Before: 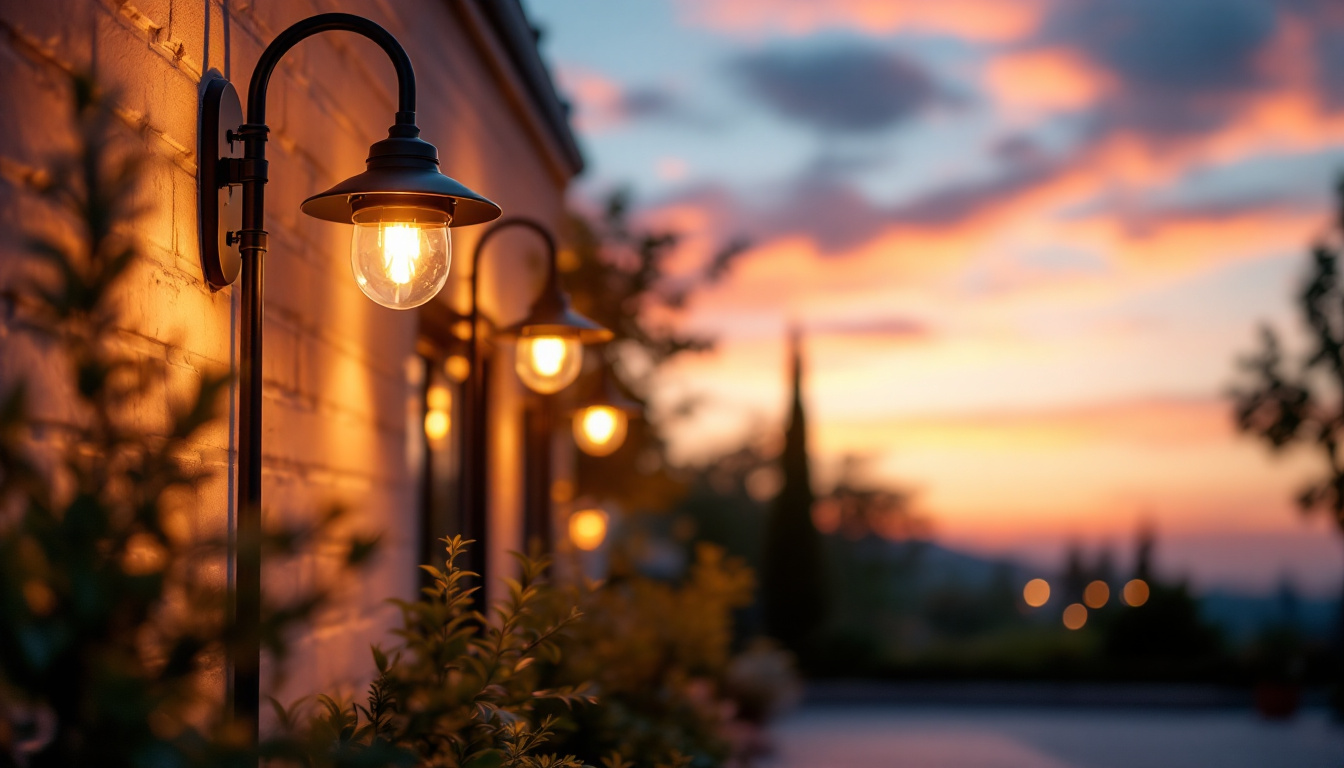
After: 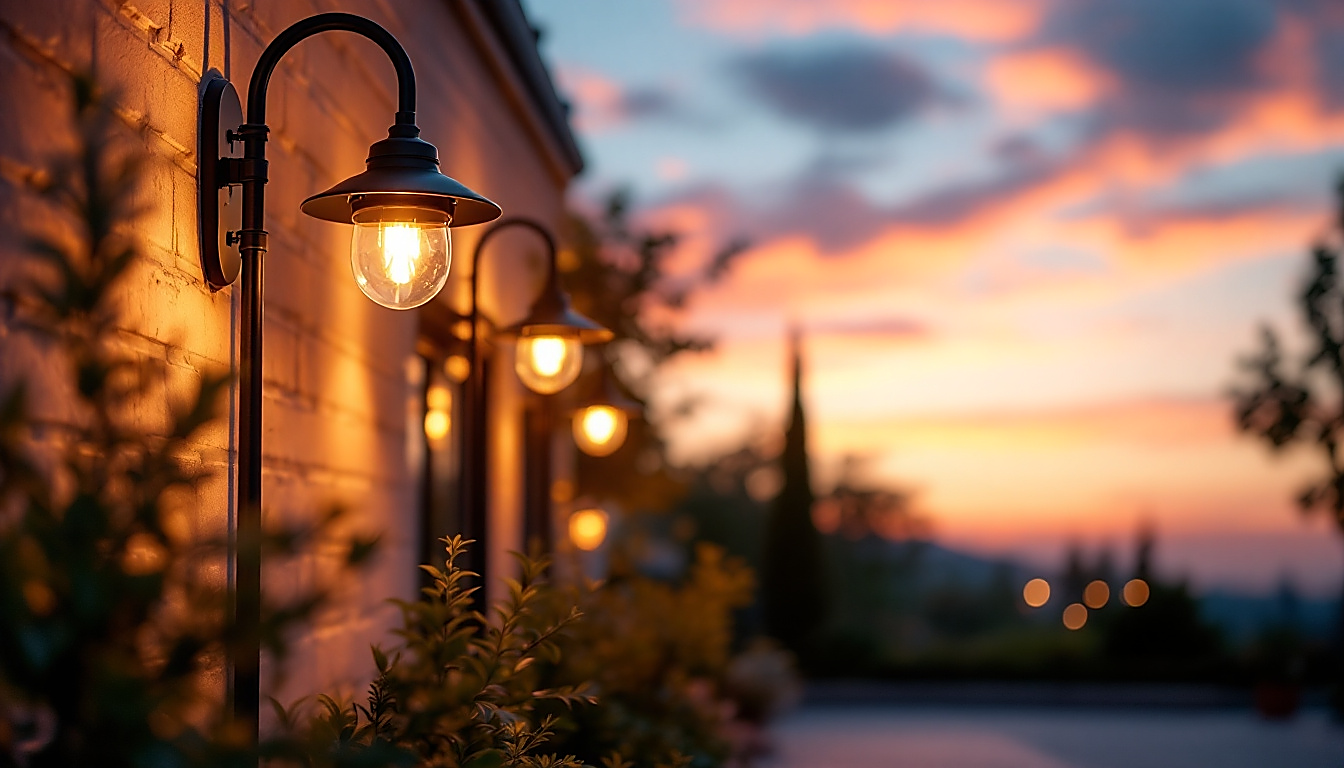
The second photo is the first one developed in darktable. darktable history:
shadows and highlights: radius 93.07, shadows -14.46, white point adjustment 0.23, highlights 31.48, compress 48.23%, highlights color adjustment 52.79%, soften with gaussian
sharpen: radius 1.4, amount 1.25, threshold 0.7
